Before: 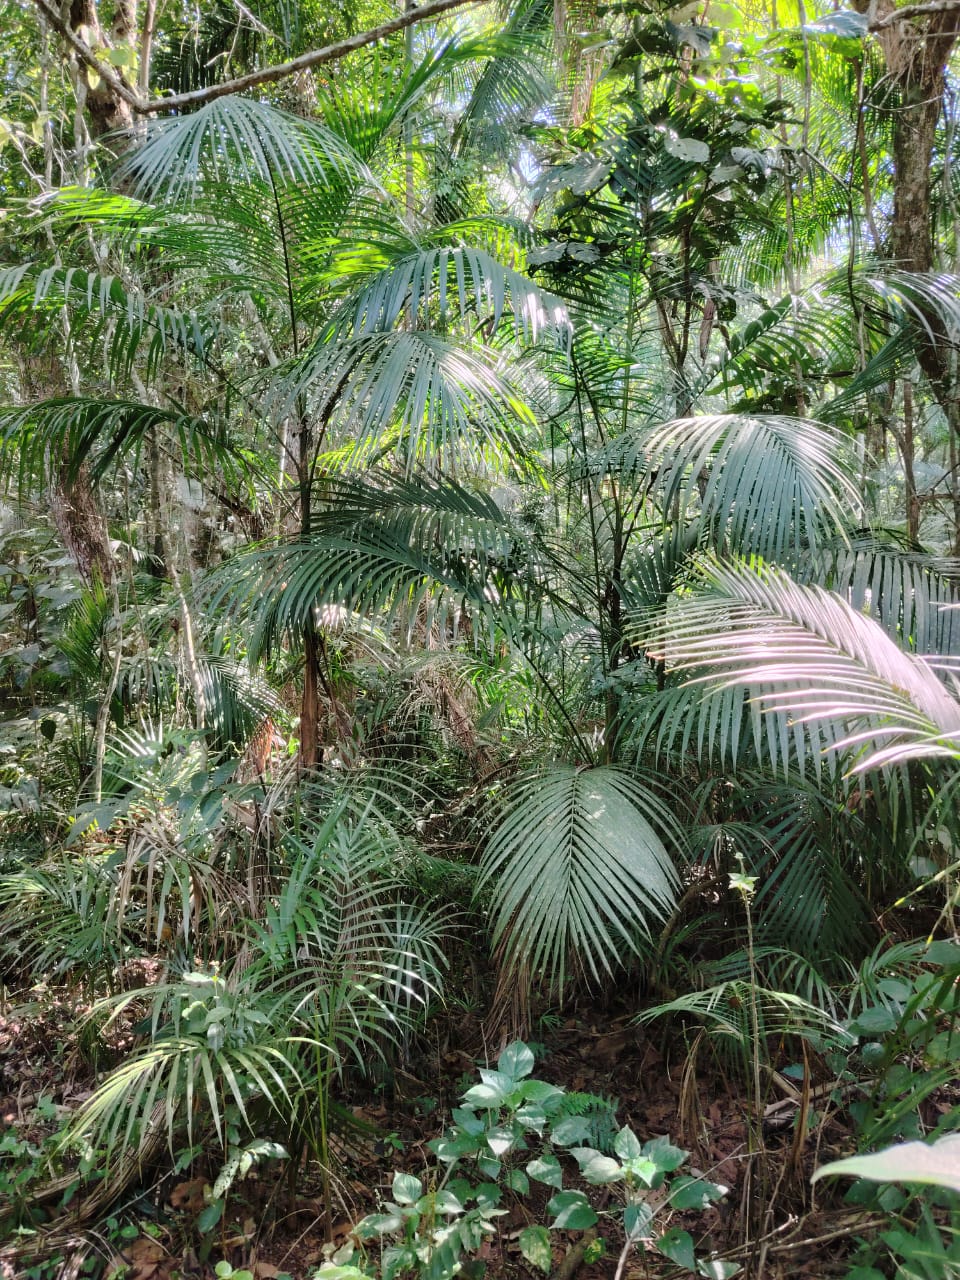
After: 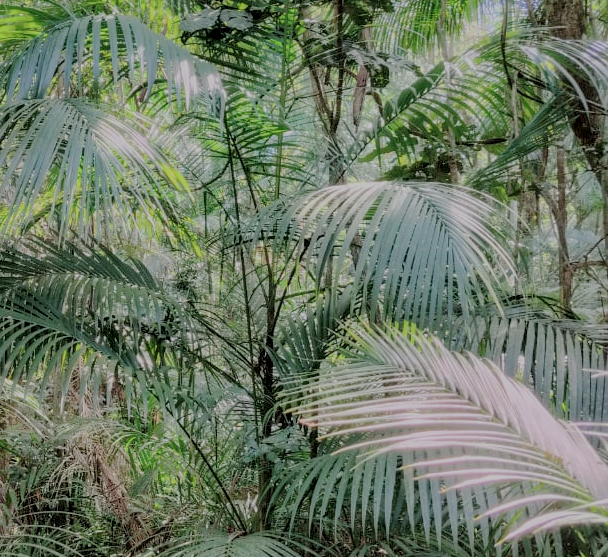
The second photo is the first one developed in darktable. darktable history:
filmic rgb: middle gray luminance 2.65%, black relative exposure -9.87 EV, white relative exposure 7 EV, dynamic range scaling 9.6%, target black luminance 0%, hardness 3.18, latitude 43.91%, contrast 0.683, highlights saturation mix 5.89%, shadows ↔ highlights balance 13.48%
crop: left 36.243%, top 18.271%, right 0.407%, bottom 38.14%
local contrast: on, module defaults
